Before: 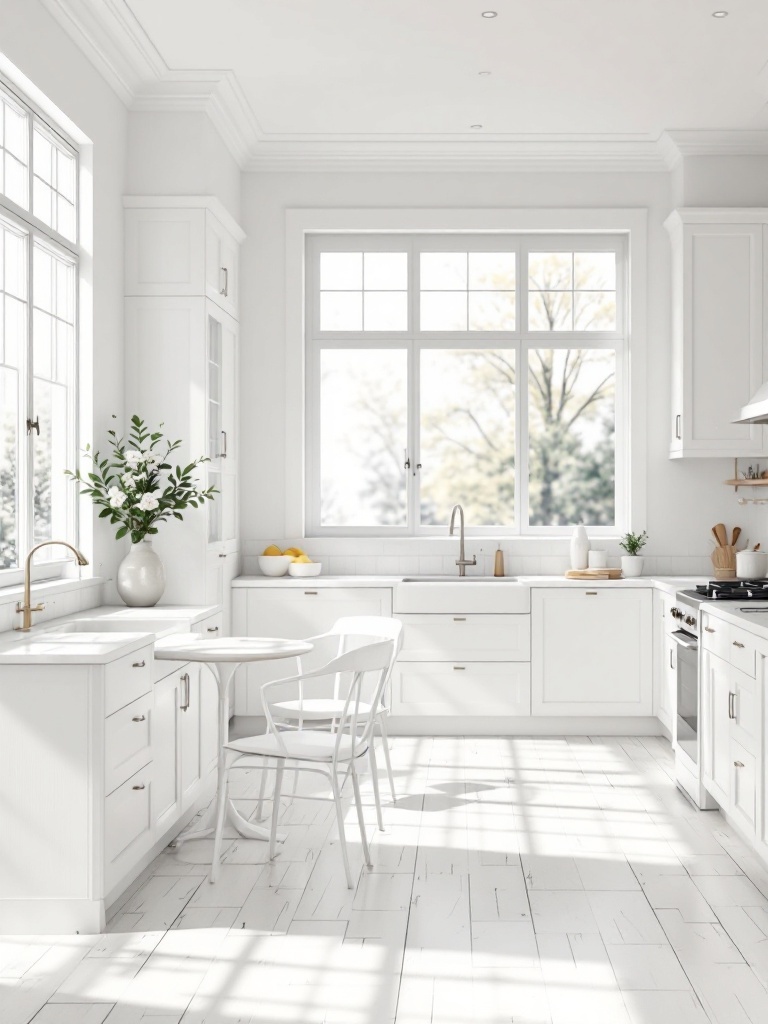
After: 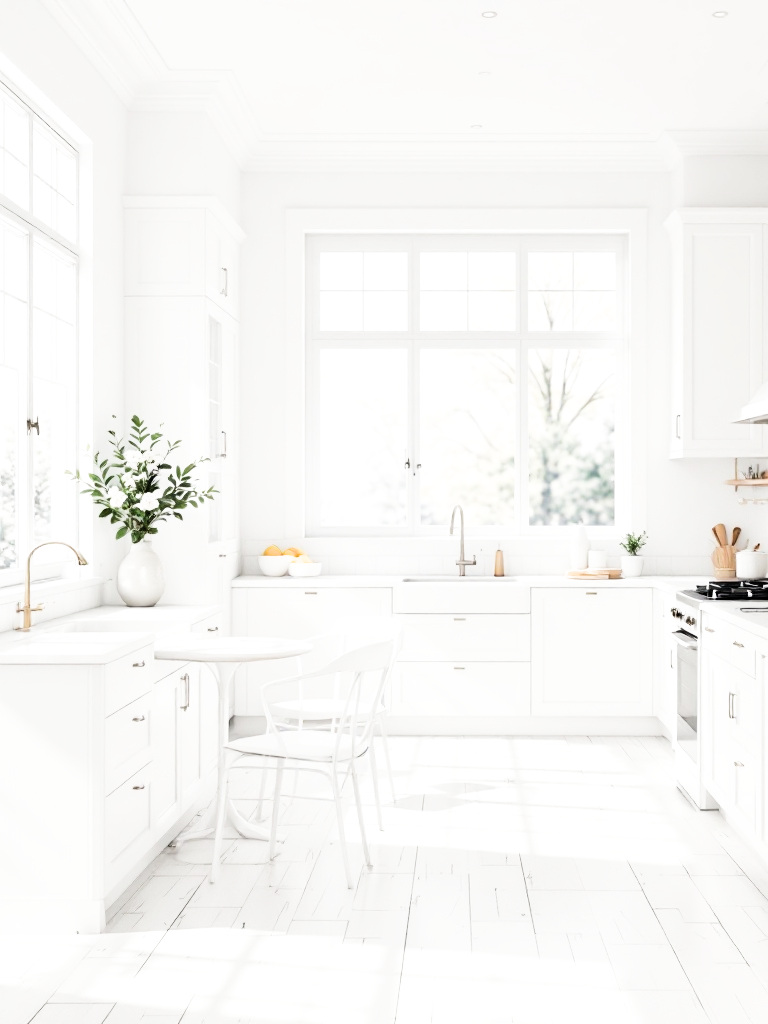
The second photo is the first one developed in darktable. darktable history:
exposure: black level correction 0, exposure 1.1 EV, compensate highlight preservation false
filmic rgb: black relative exposure -5 EV, white relative exposure 3.5 EV, hardness 3.19, contrast 1.4, highlights saturation mix -50%
